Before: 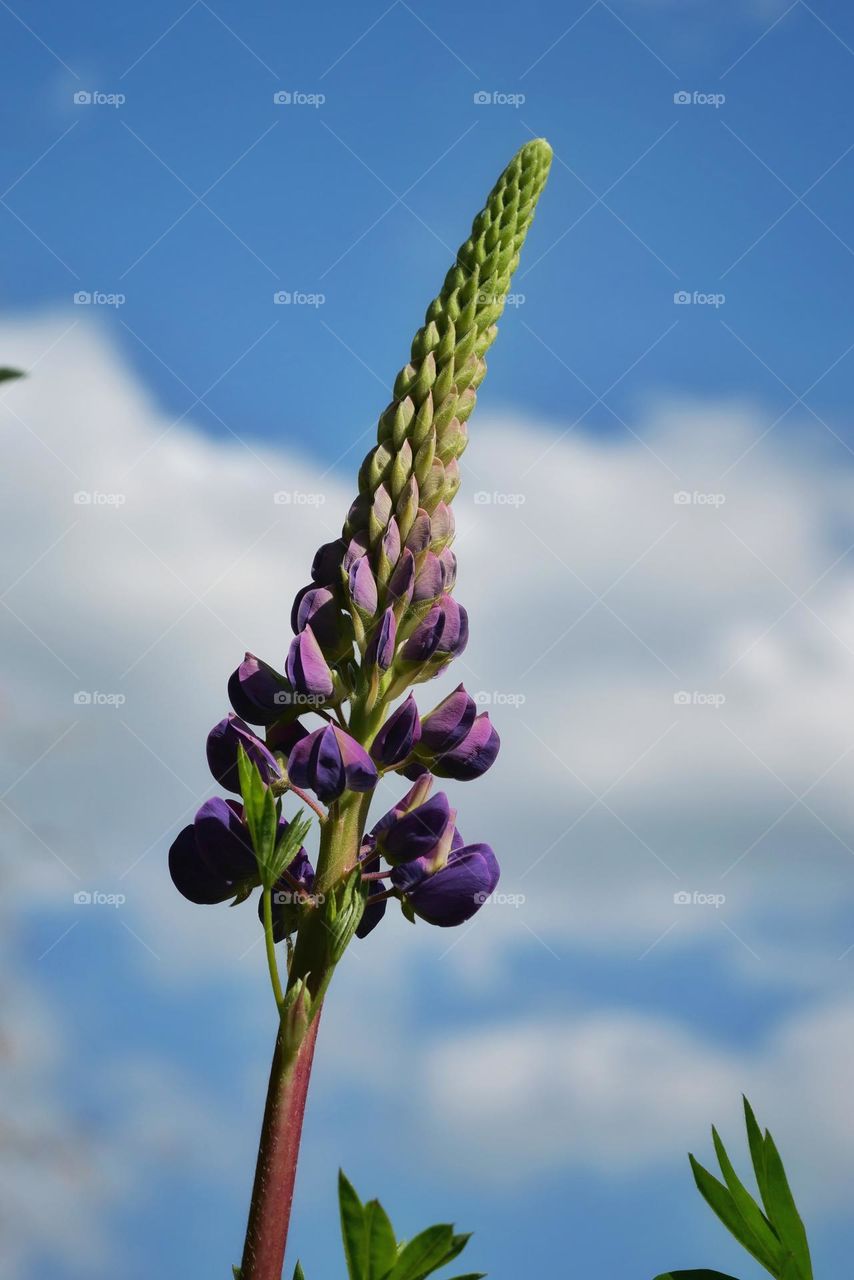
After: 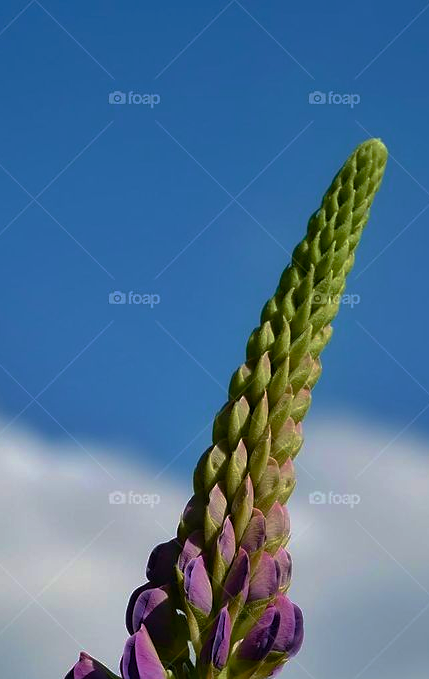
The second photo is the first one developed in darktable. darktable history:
base curve: curves: ch0 [(0, 0) (0.595, 0.418) (1, 1)], preserve colors none
sharpen: radius 1.002, threshold 1.003
crop: left 19.411%, right 30.266%, bottom 46.894%
velvia: strength 37.04%
exposure: black level correction 0.001, compensate highlight preservation false
color balance rgb: perceptual saturation grading › global saturation 25.026%, perceptual saturation grading › highlights -50.415%, perceptual saturation grading › shadows 30.489%, global vibrance 20%
